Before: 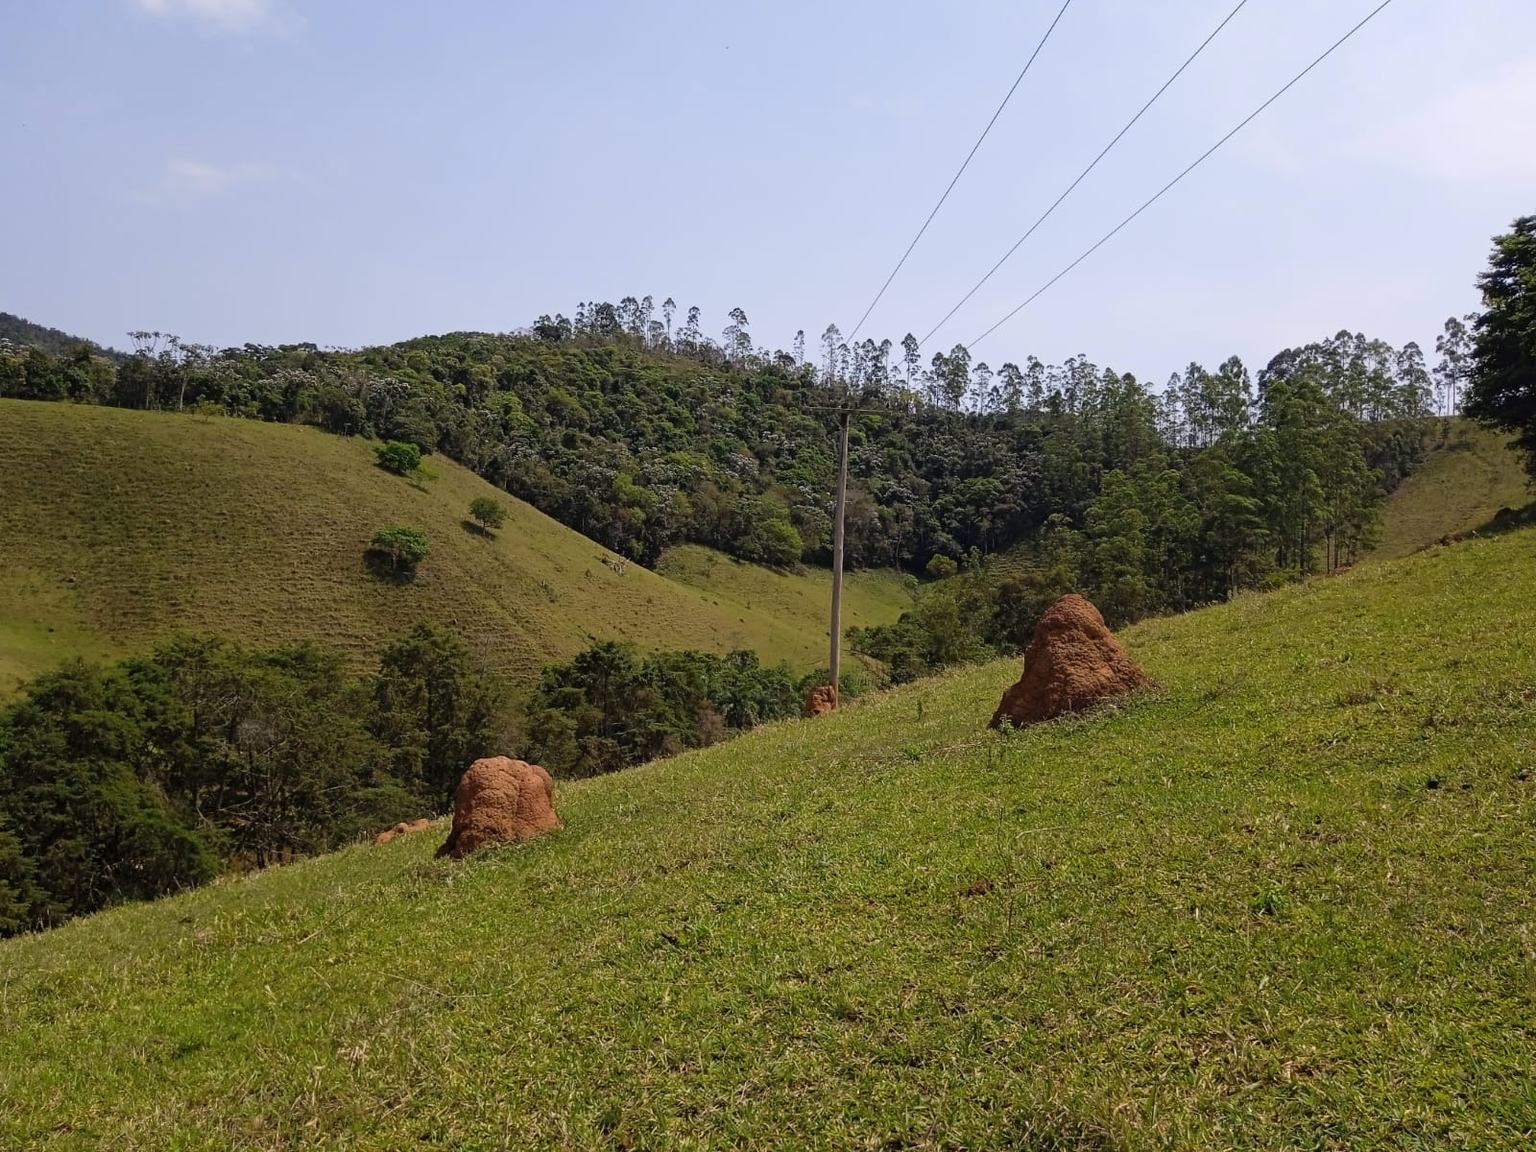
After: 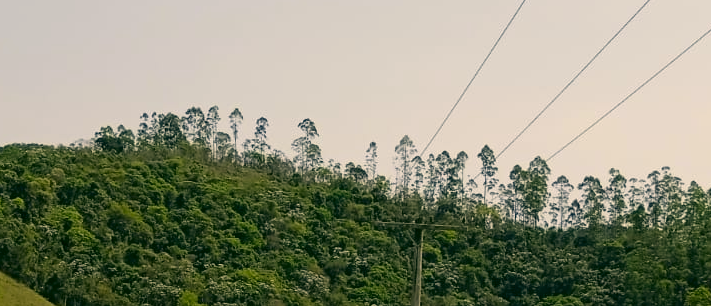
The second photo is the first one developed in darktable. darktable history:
color correction: highlights a* 4.93, highlights b* 25.03, shadows a* -16.01, shadows b* 3.79
crop: left 28.85%, top 16.841%, right 26.676%, bottom 57.589%
